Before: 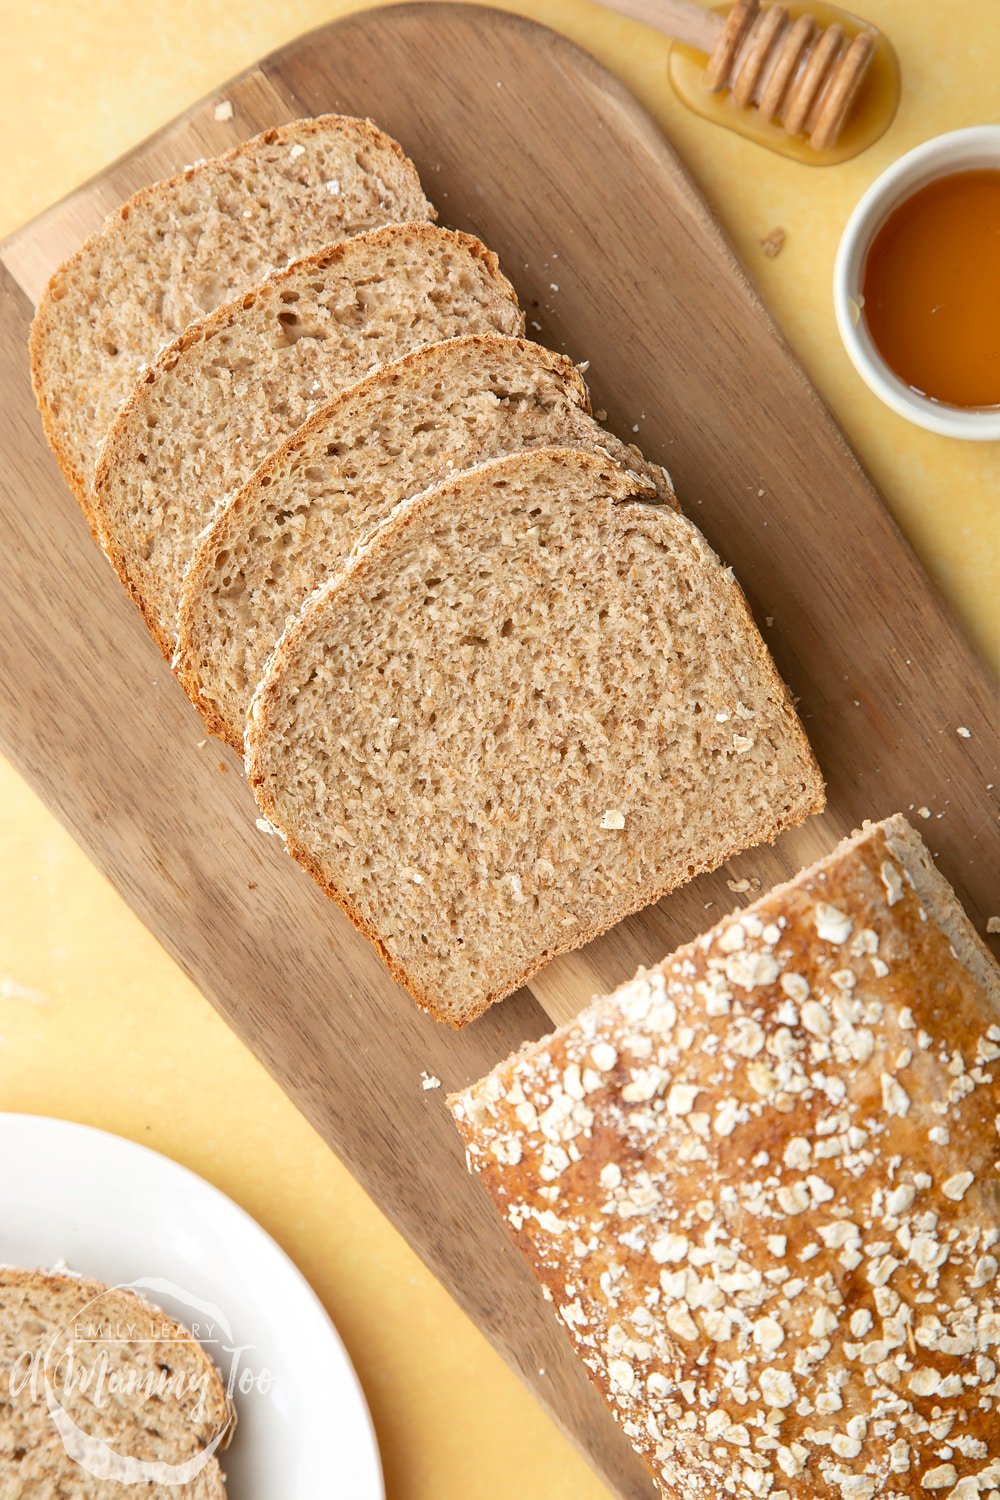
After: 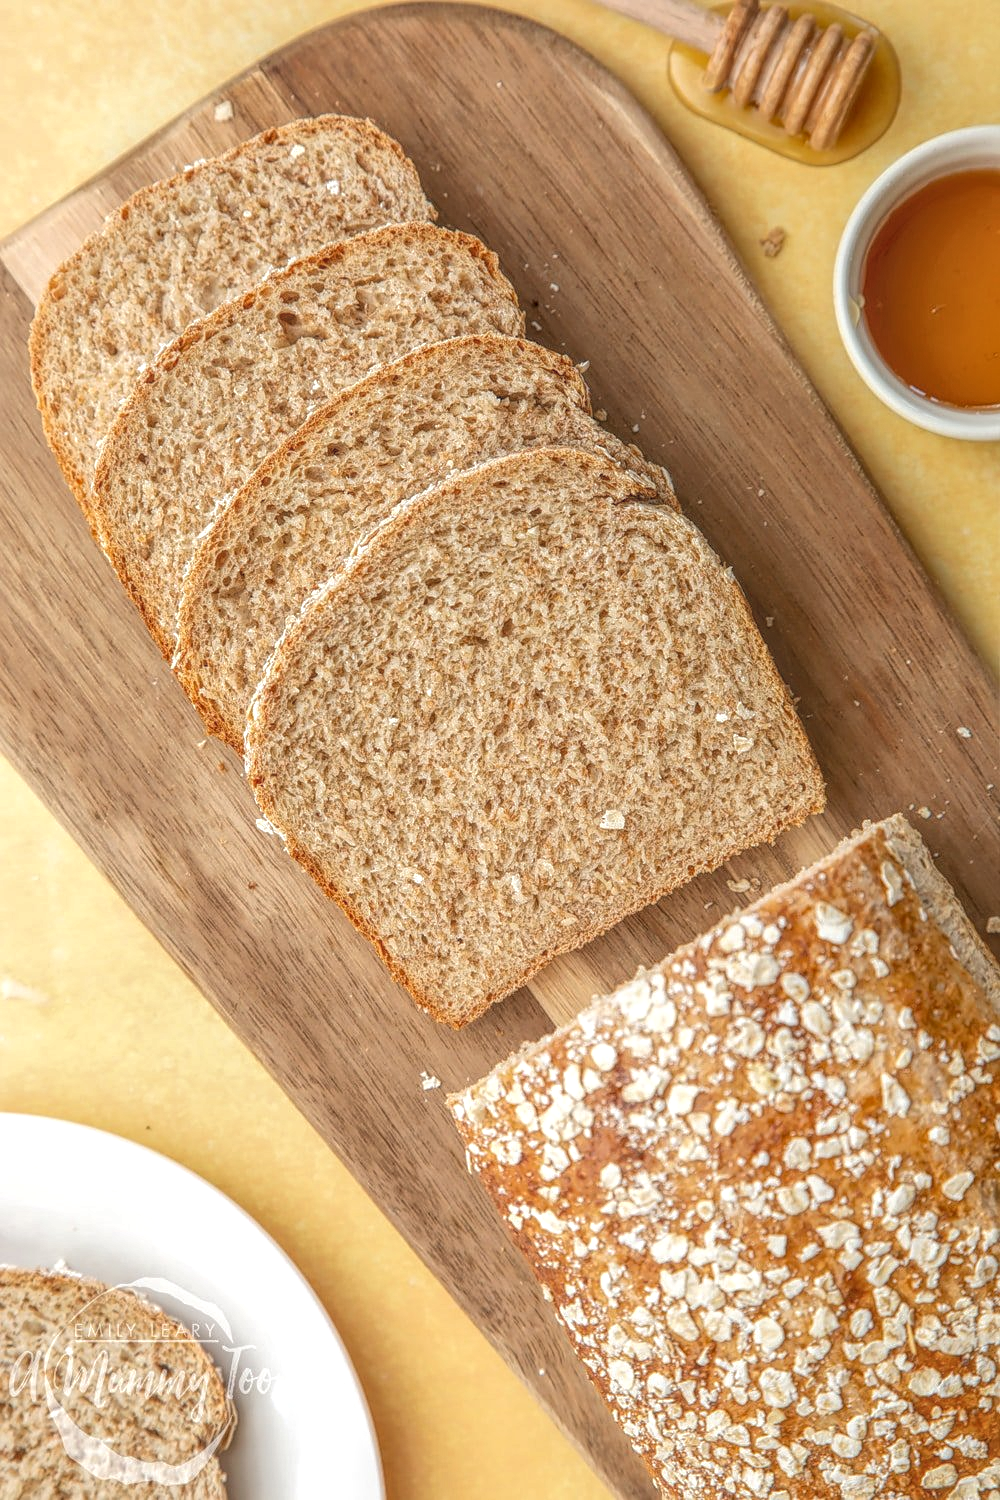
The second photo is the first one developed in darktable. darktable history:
sharpen: amount 0.205
local contrast: highlights 20%, shadows 30%, detail 201%, midtone range 0.2
